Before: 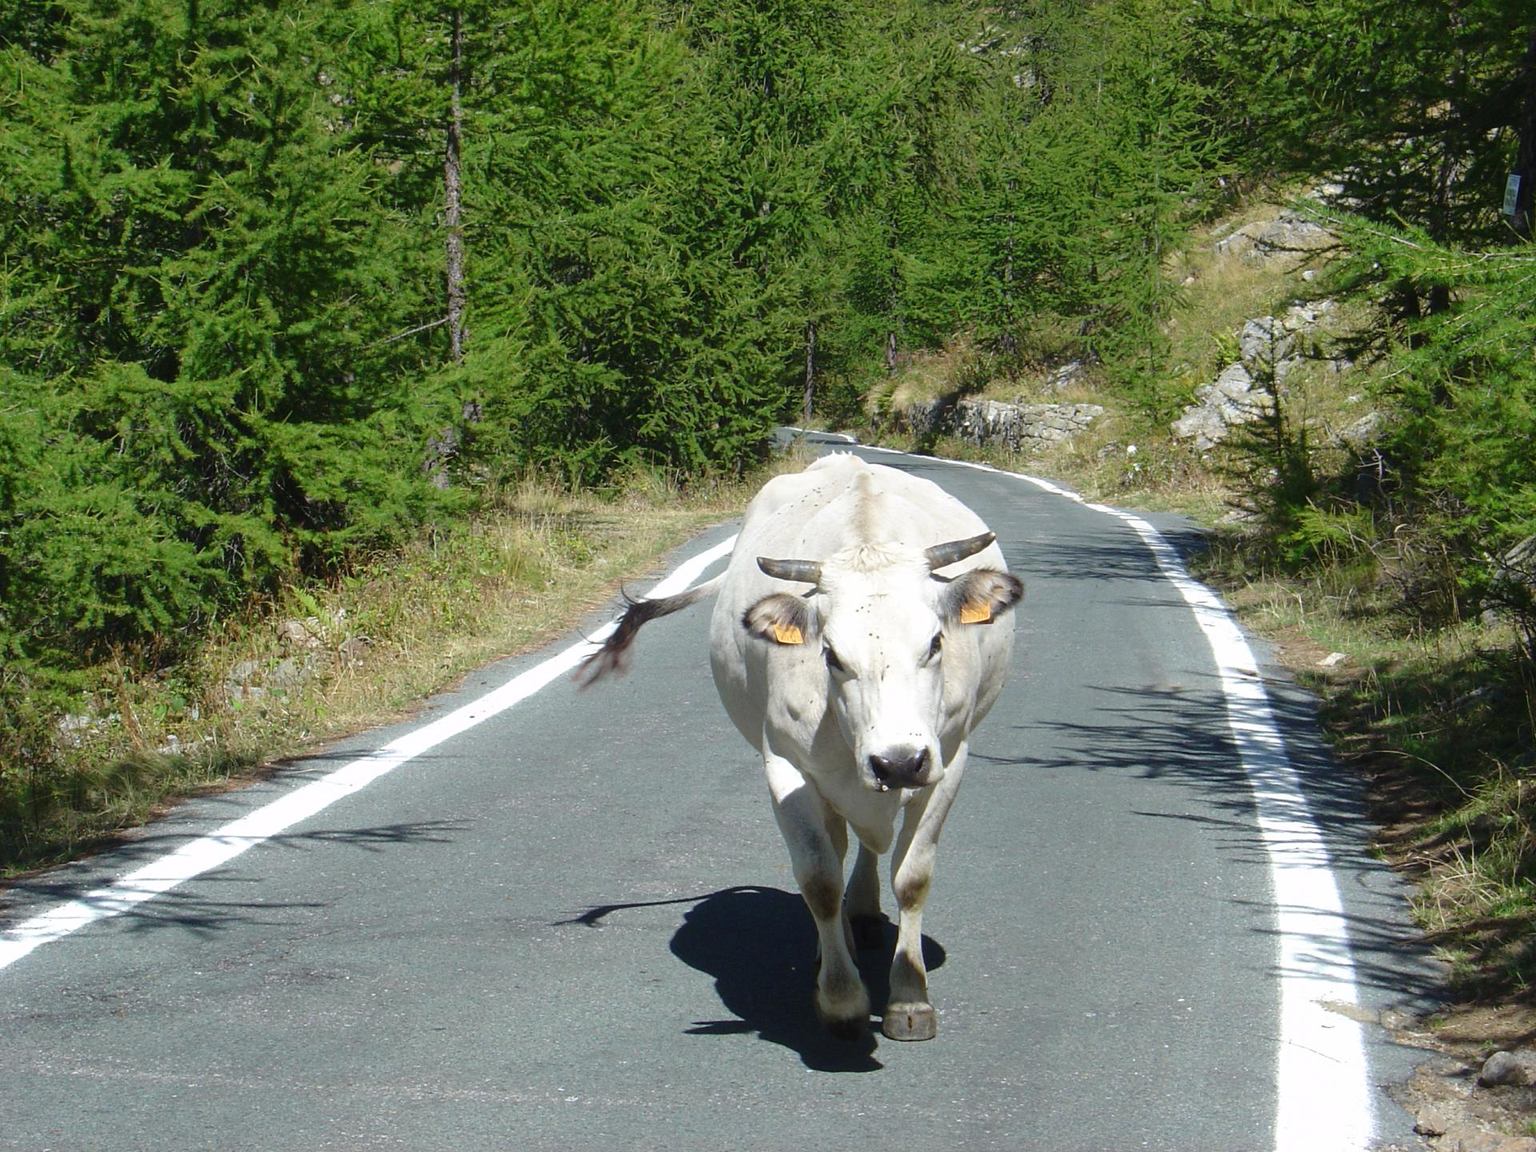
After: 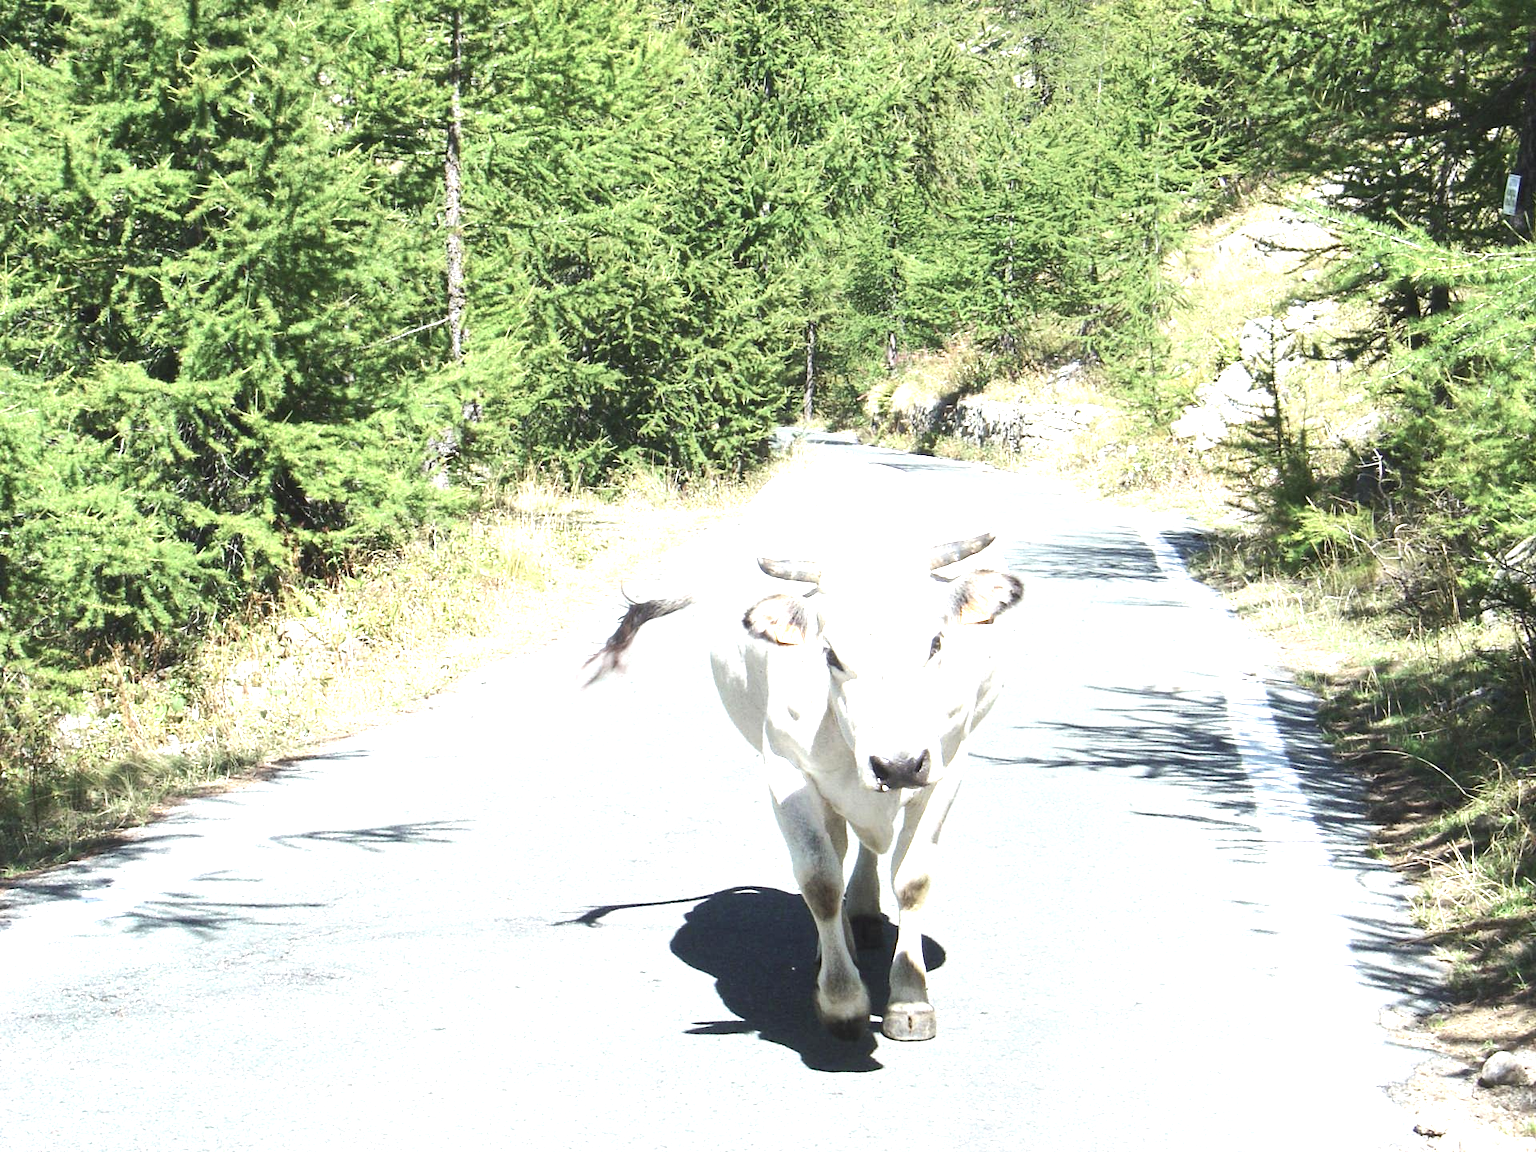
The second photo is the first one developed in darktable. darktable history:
exposure: exposure 2.04 EV, compensate highlight preservation false
contrast brightness saturation: contrast 0.1, saturation -0.36
